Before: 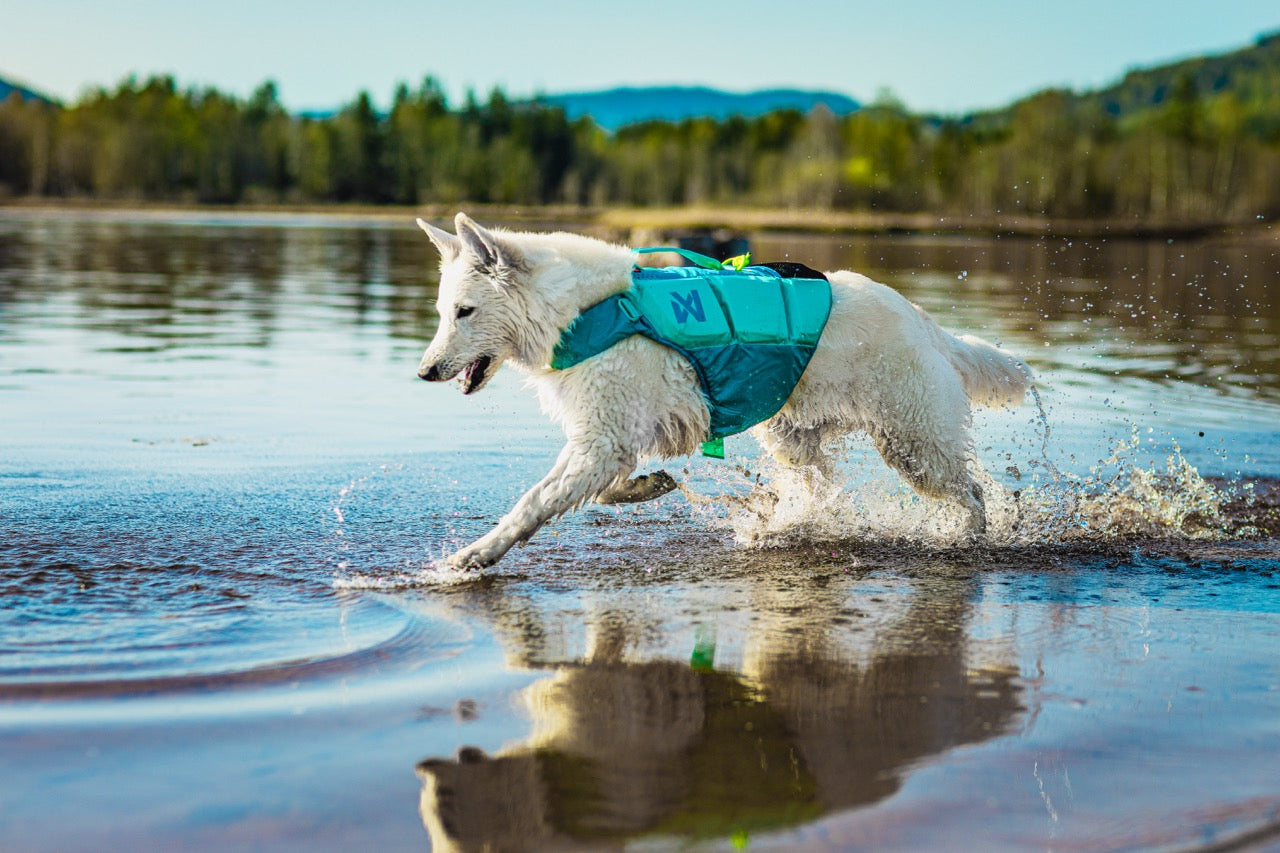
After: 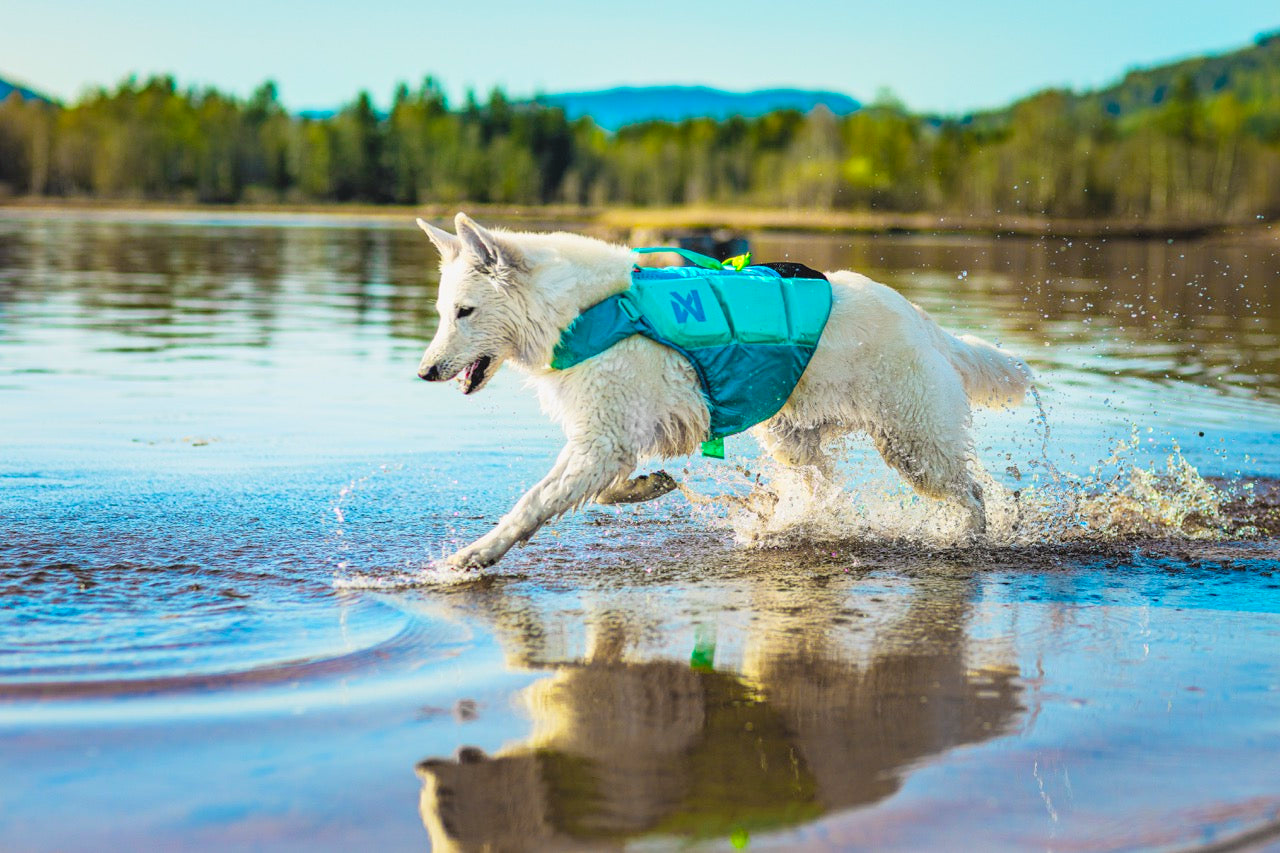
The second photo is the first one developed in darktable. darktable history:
exposure: compensate highlight preservation false
contrast brightness saturation: brightness 0.151
color correction: highlights b* -0.021, saturation 1.32
